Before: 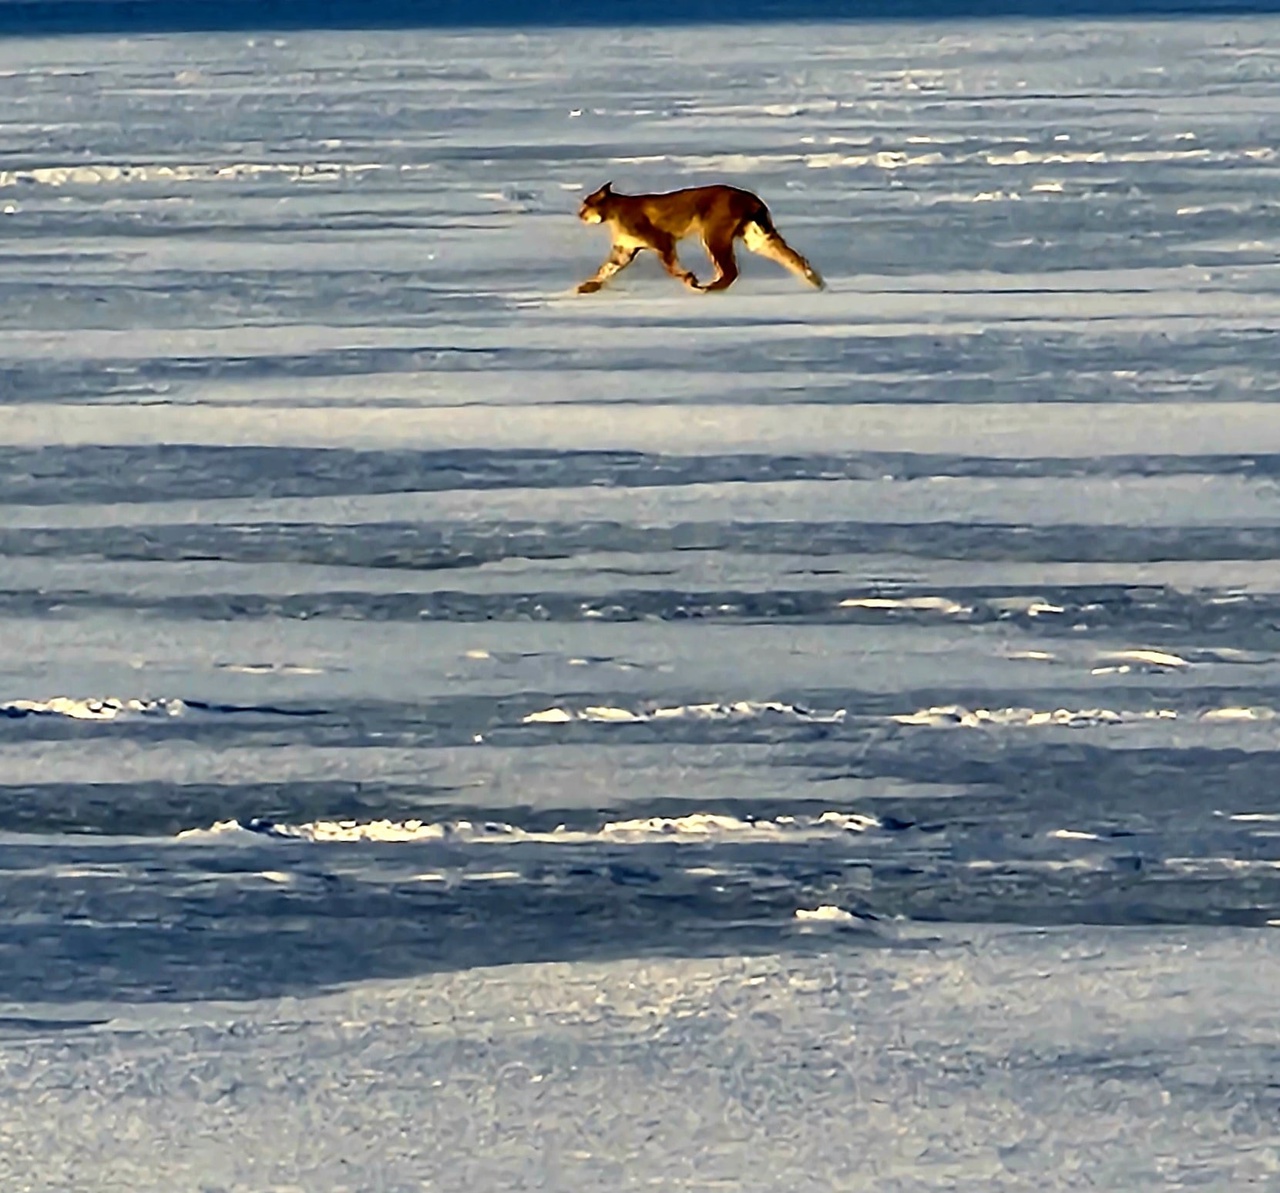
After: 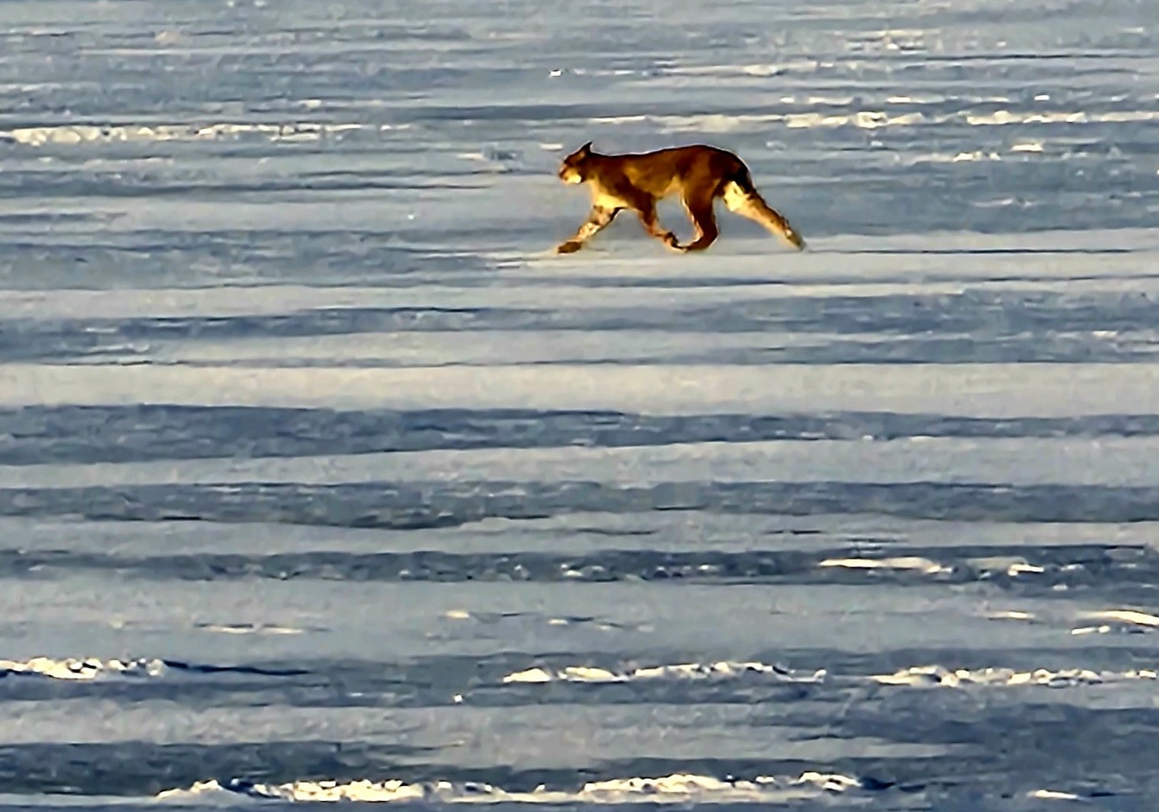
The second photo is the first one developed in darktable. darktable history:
crop: left 1.621%, top 3.431%, right 7.769%, bottom 28.454%
